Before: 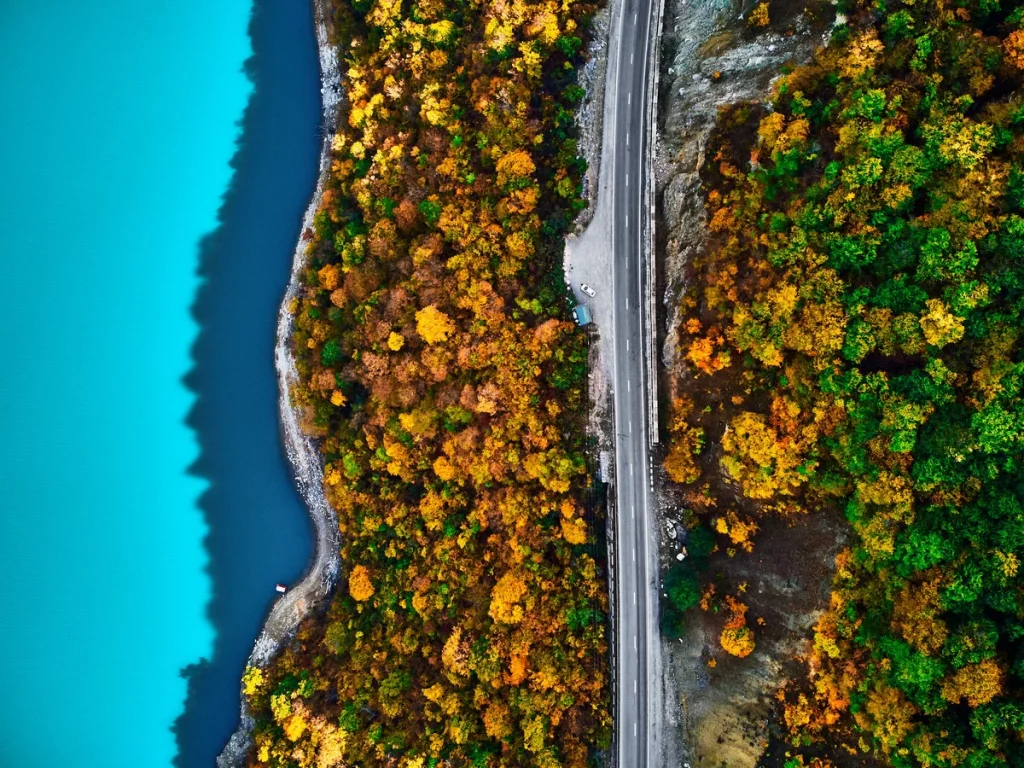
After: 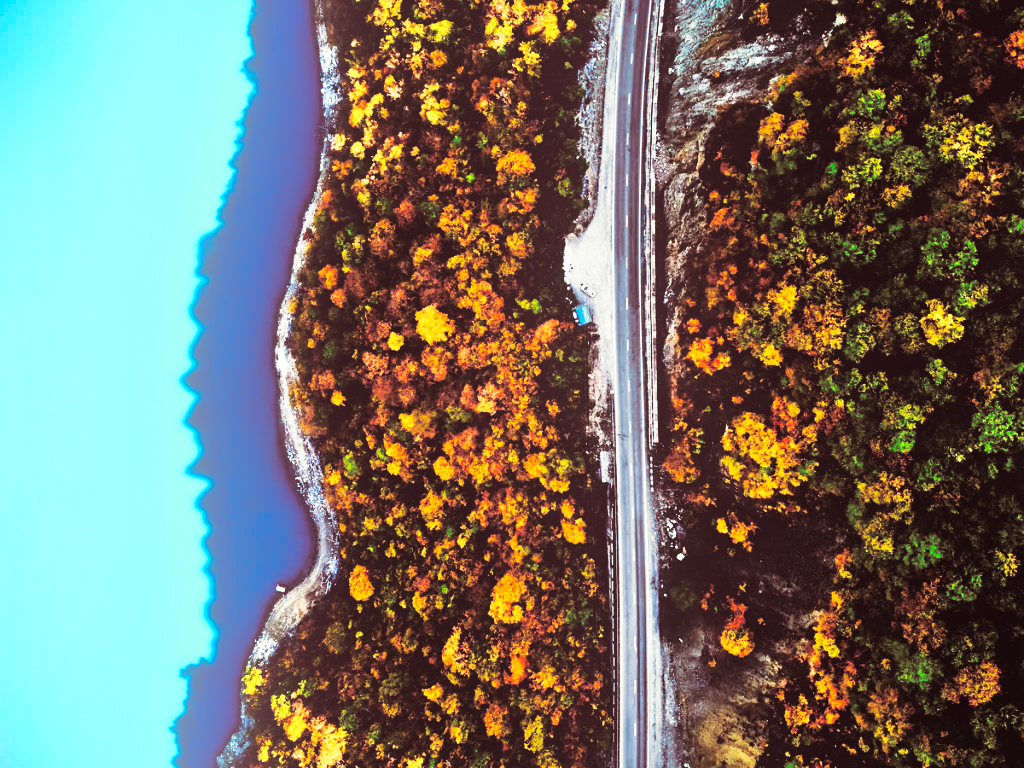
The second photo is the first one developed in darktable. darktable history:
base curve: curves: ch0 [(0, 0) (0.007, 0.004) (0.027, 0.03) (0.046, 0.07) (0.207, 0.54) (0.442, 0.872) (0.673, 0.972) (1, 1)], preserve colors none
color balance: lift [1.016, 0.983, 1, 1.017], gamma [0.78, 1.018, 1.043, 0.957], gain [0.786, 1.063, 0.937, 1.017], input saturation 118.26%, contrast 13.43%, contrast fulcrum 21.62%, output saturation 82.76%
bloom: threshold 82.5%, strength 16.25%
split-toning: compress 20%
